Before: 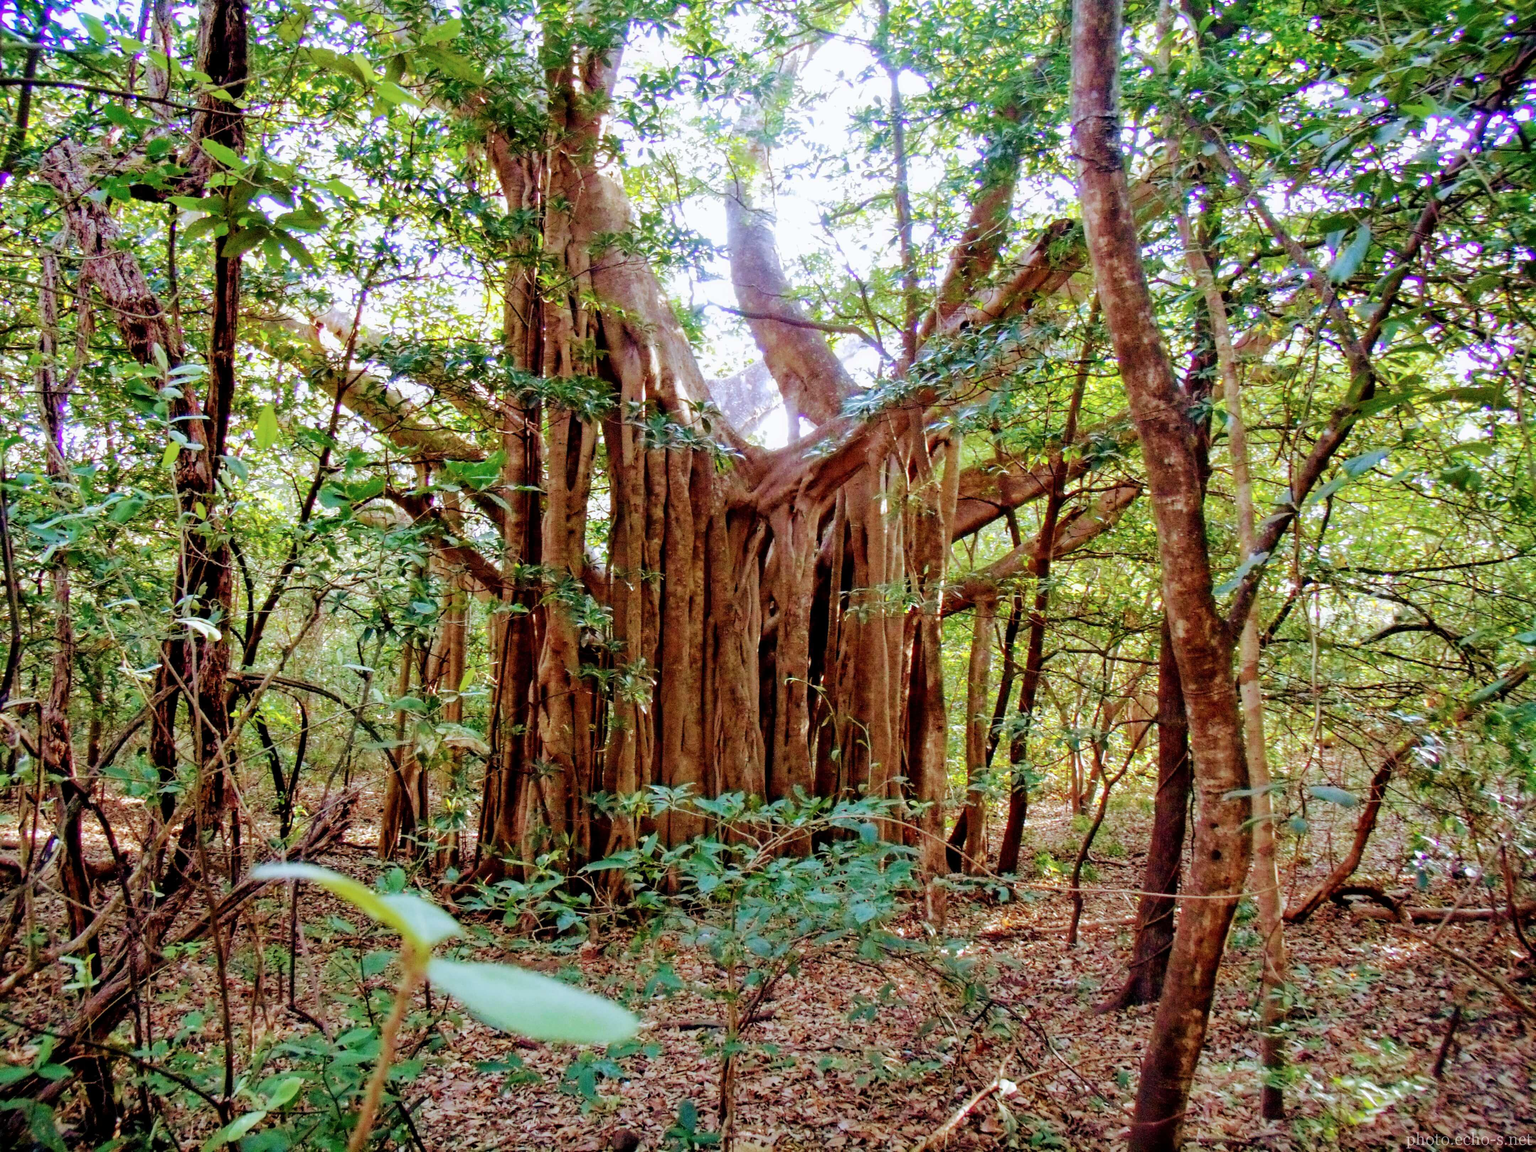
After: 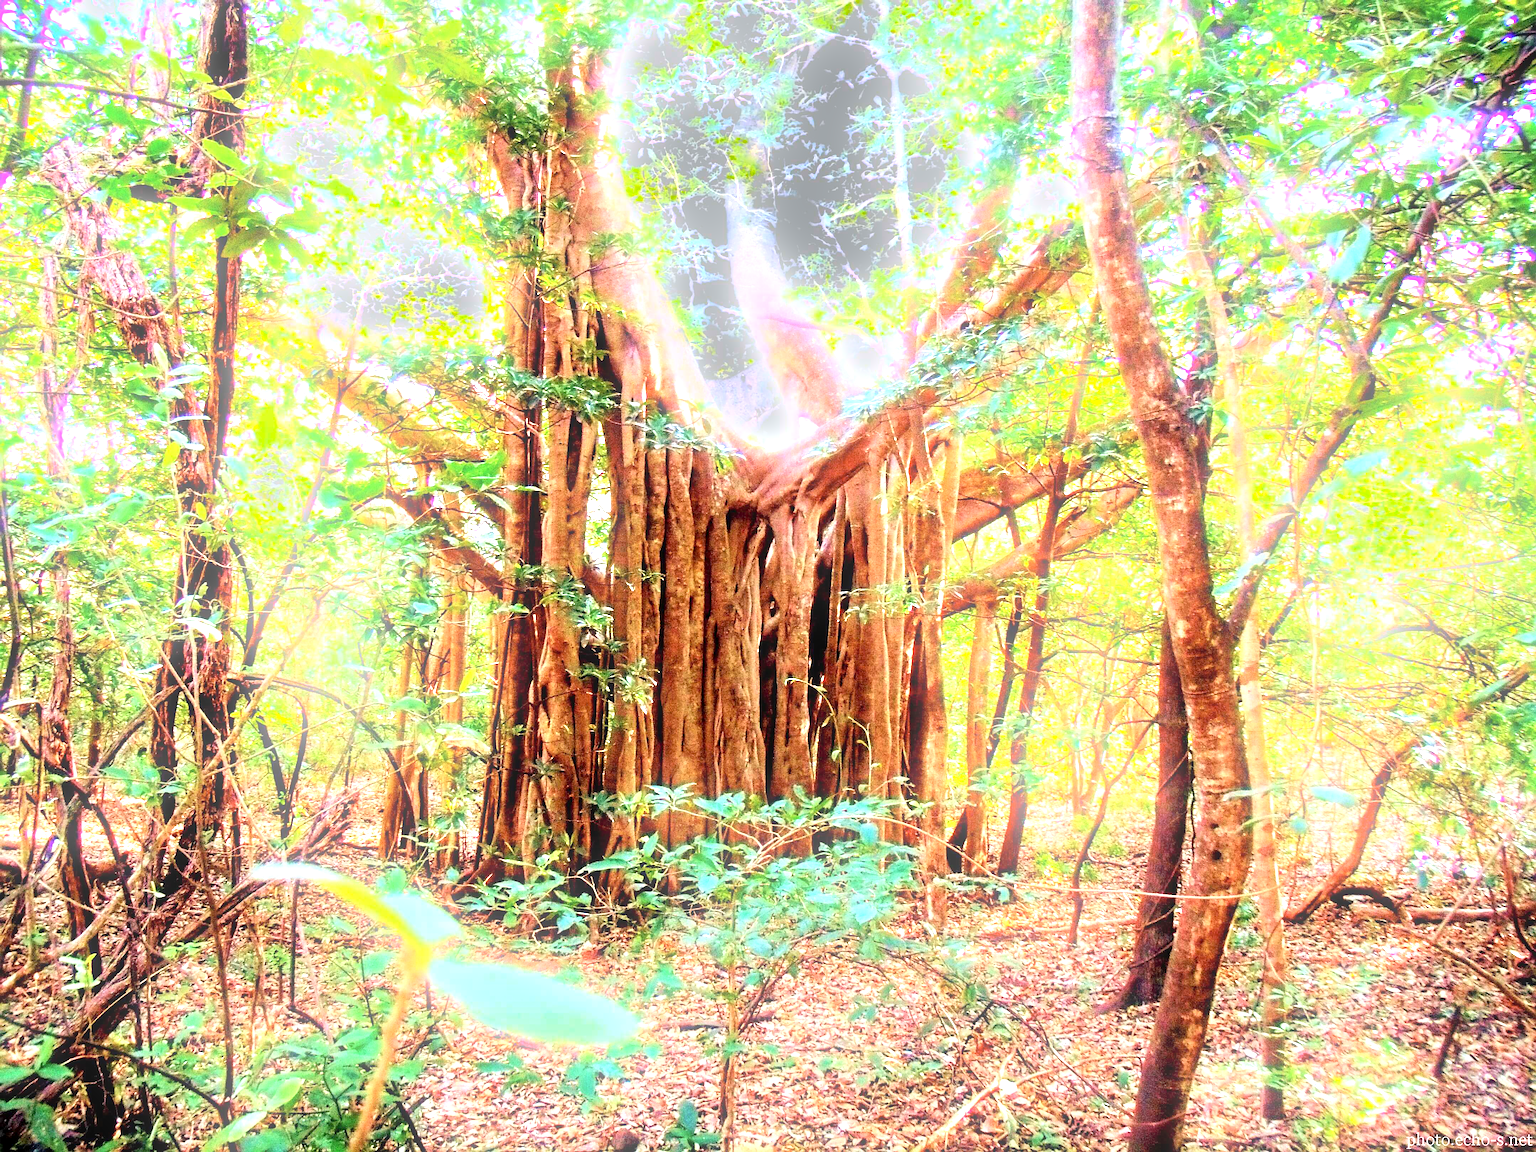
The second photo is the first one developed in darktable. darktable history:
bloom: size 16%, threshold 98%, strength 20%
sharpen: on, module defaults
exposure: black level correction 0.001, exposure 1.646 EV, compensate exposure bias true, compensate highlight preservation false
